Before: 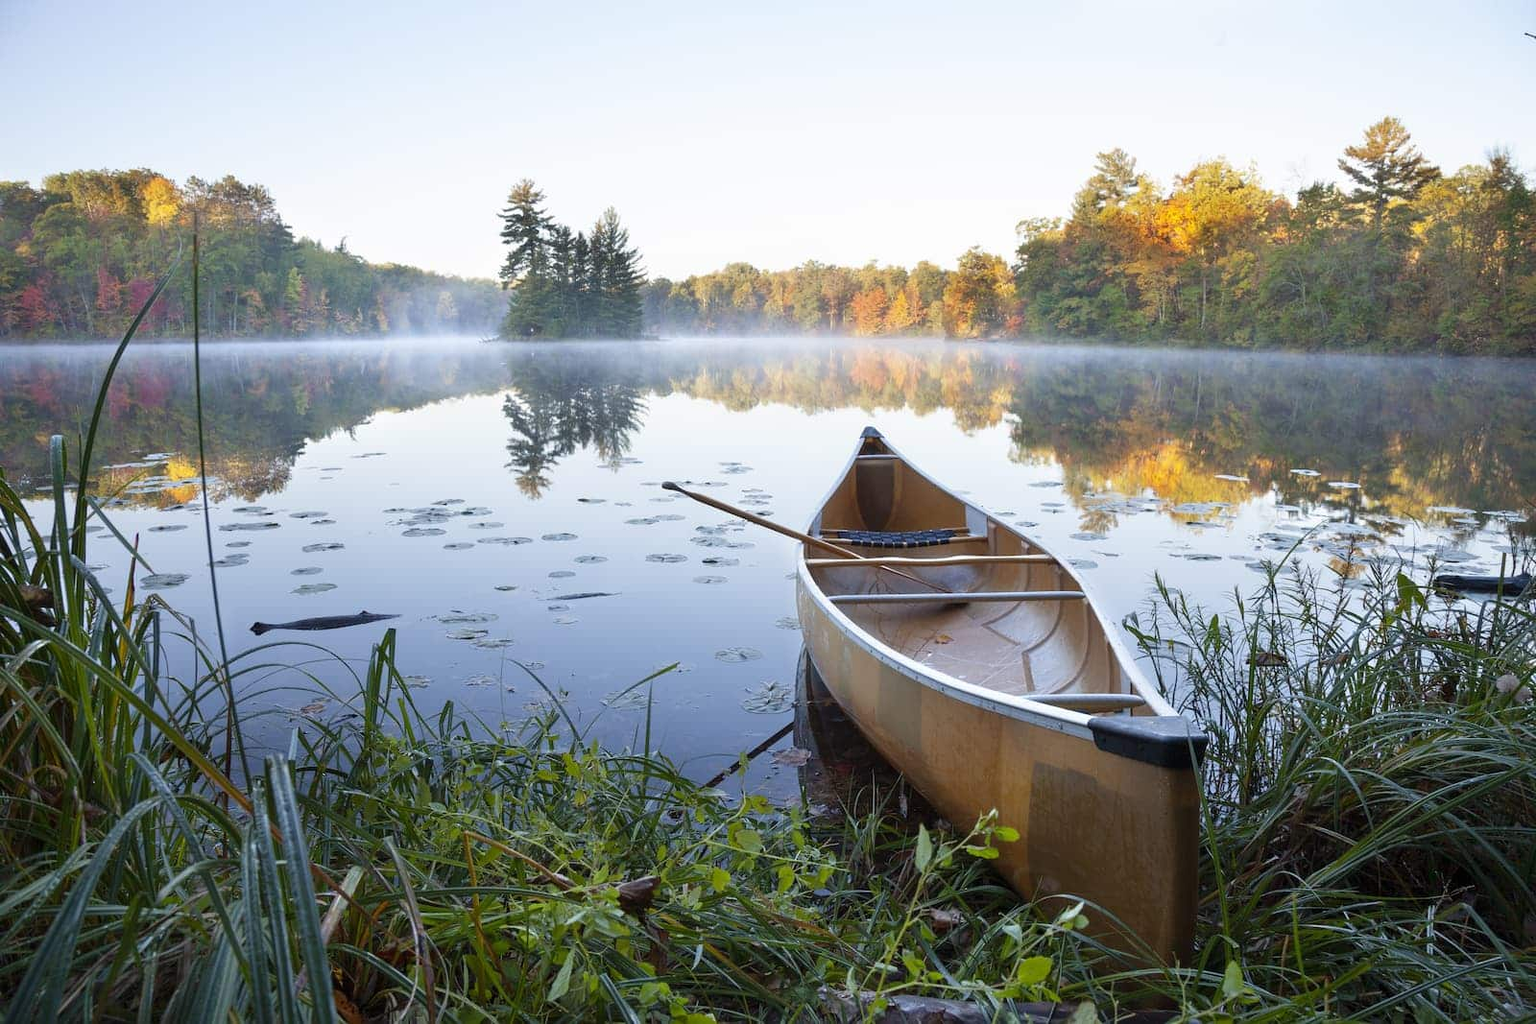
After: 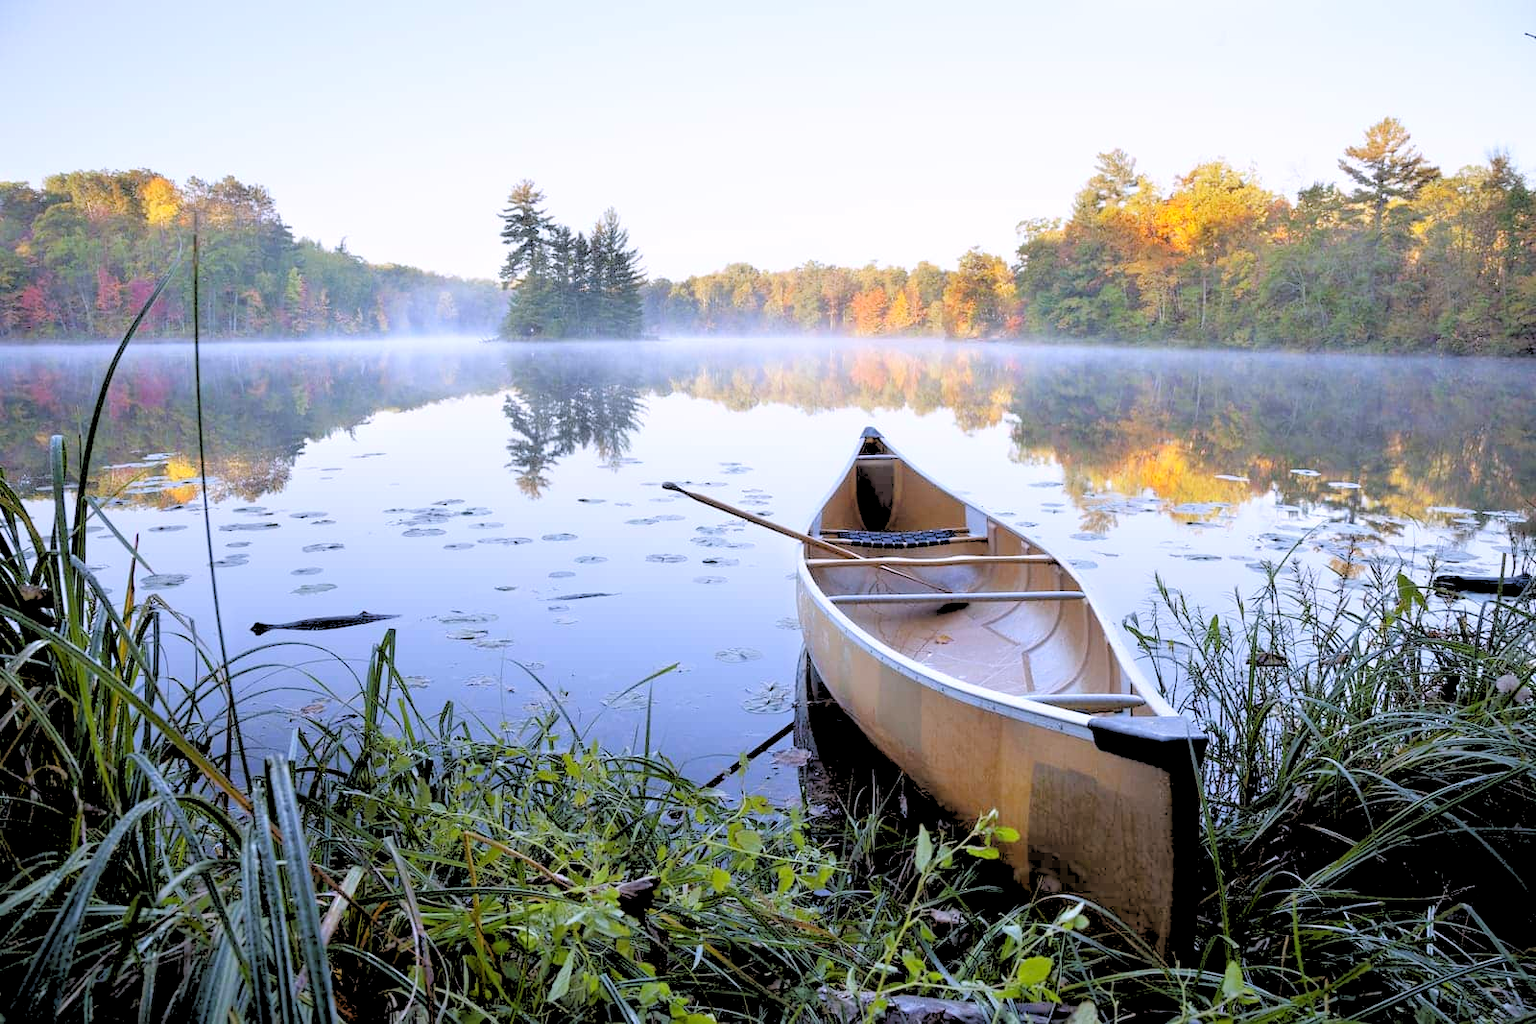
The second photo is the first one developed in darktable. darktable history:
rgb levels: levels [[0.027, 0.429, 0.996], [0, 0.5, 1], [0, 0.5, 1]]
white balance: red 1.004, blue 1.096
